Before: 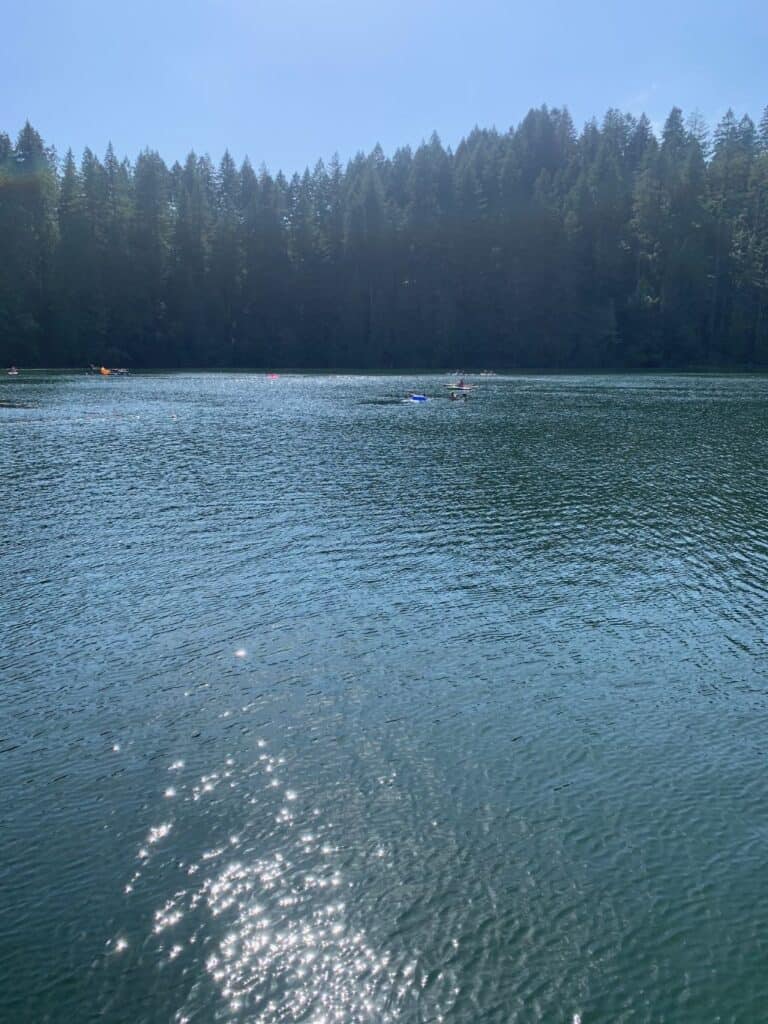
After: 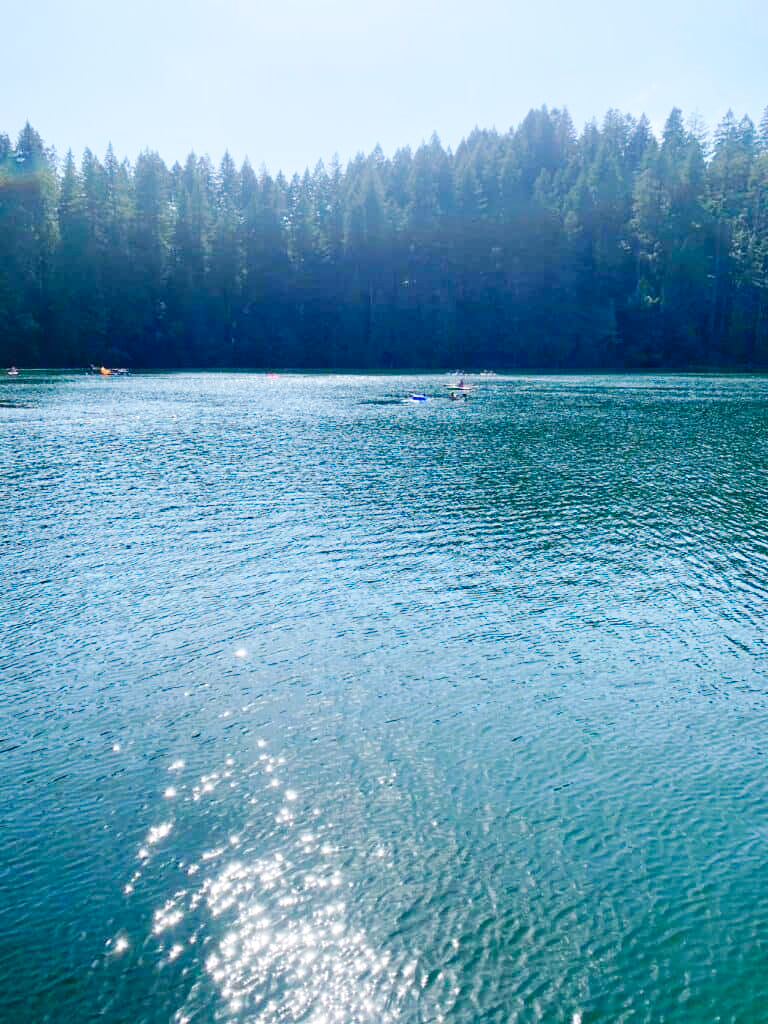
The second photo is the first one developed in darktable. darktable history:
base curve: curves: ch0 [(0, 0) (0.036, 0.025) (0.121, 0.166) (0.206, 0.329) (0.605, 0.79) (1, 1)], preserve colors none
color balance rgb: perceptual saturation grading › global saturation 20%, perceptual saturation grading › highlights -50%, perceptual saturation grading › shadows 30%, perceptual brilliance grading › global brilliance 10%, perceptual brilliance grading › shadows 15%
